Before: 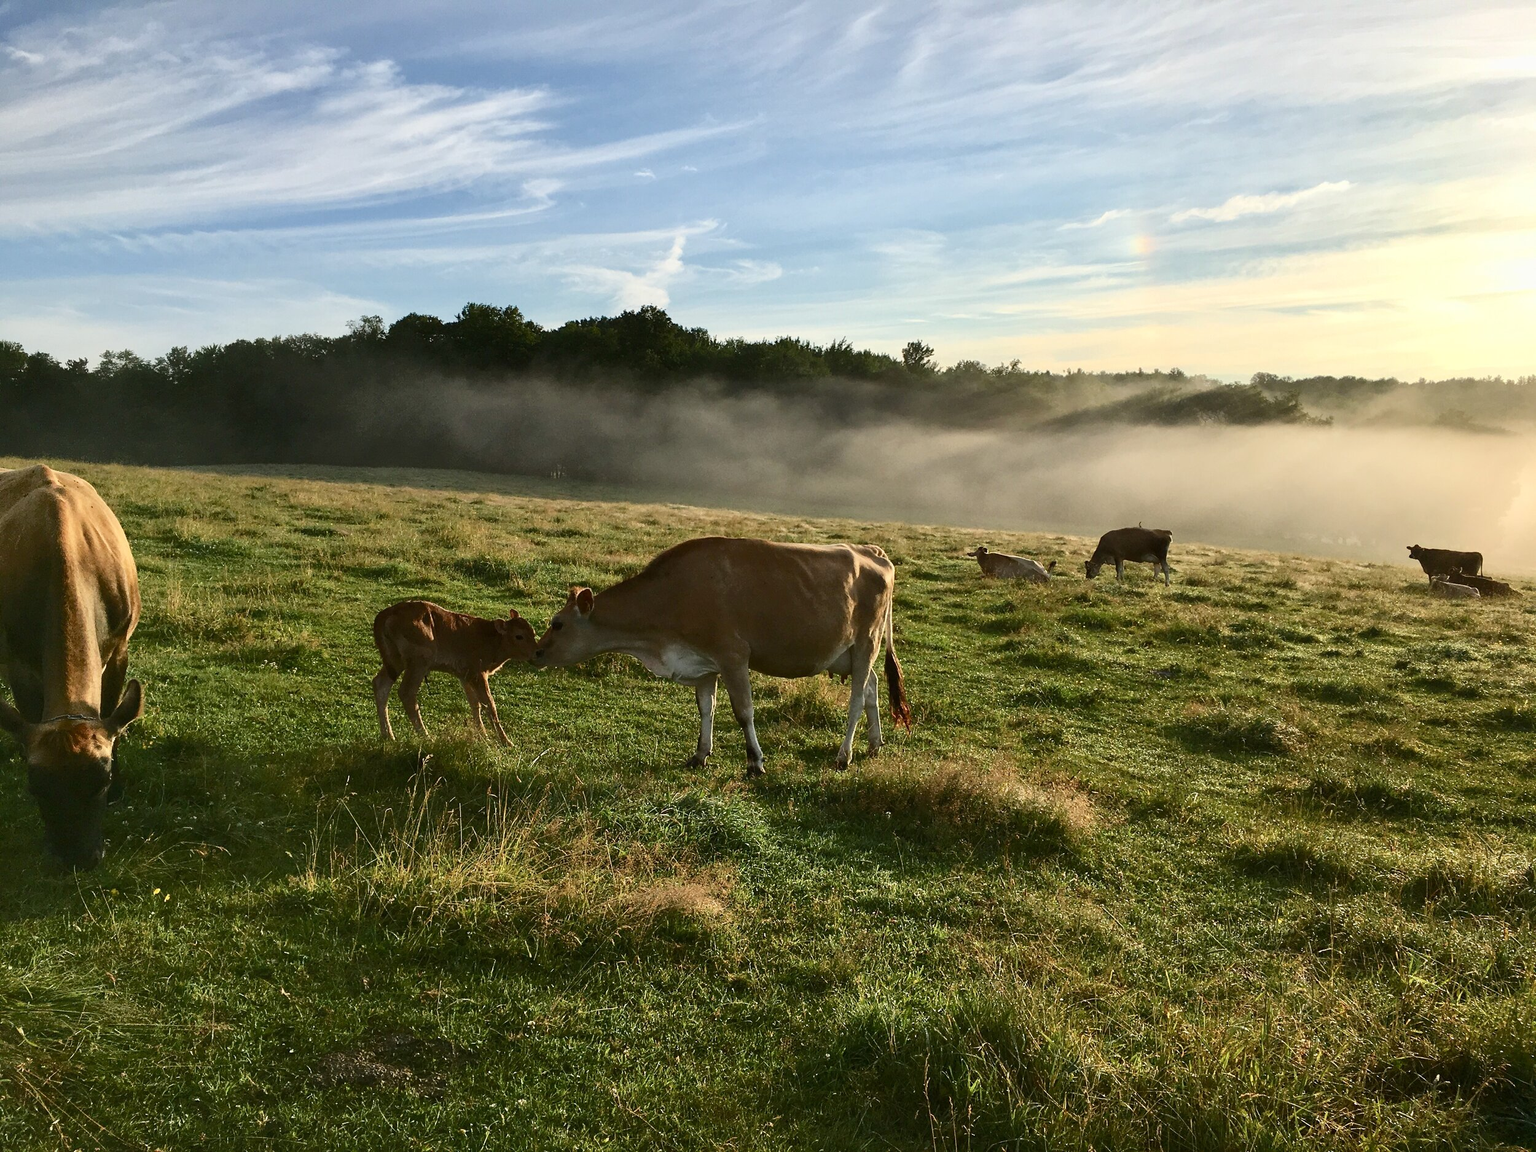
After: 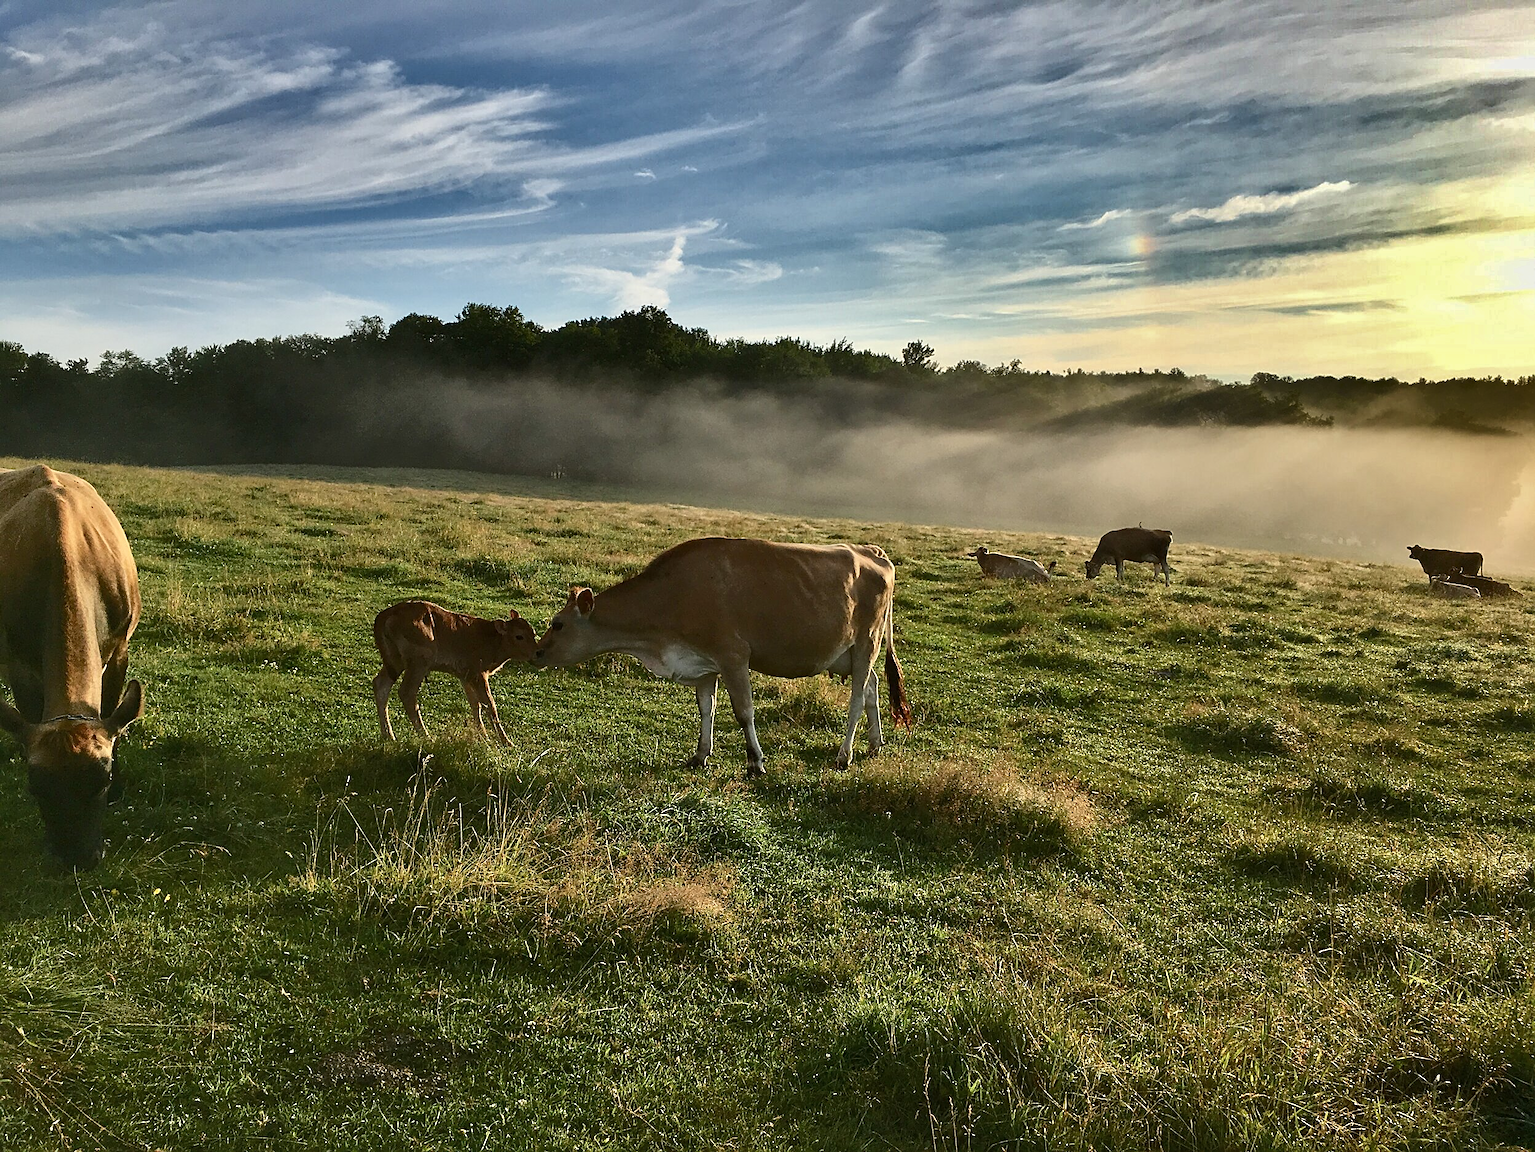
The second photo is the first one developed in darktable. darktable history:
shadows and highlights: shadows 24.5, highlights -78.15, soften with gaussian
sharpen: on, module defaults
